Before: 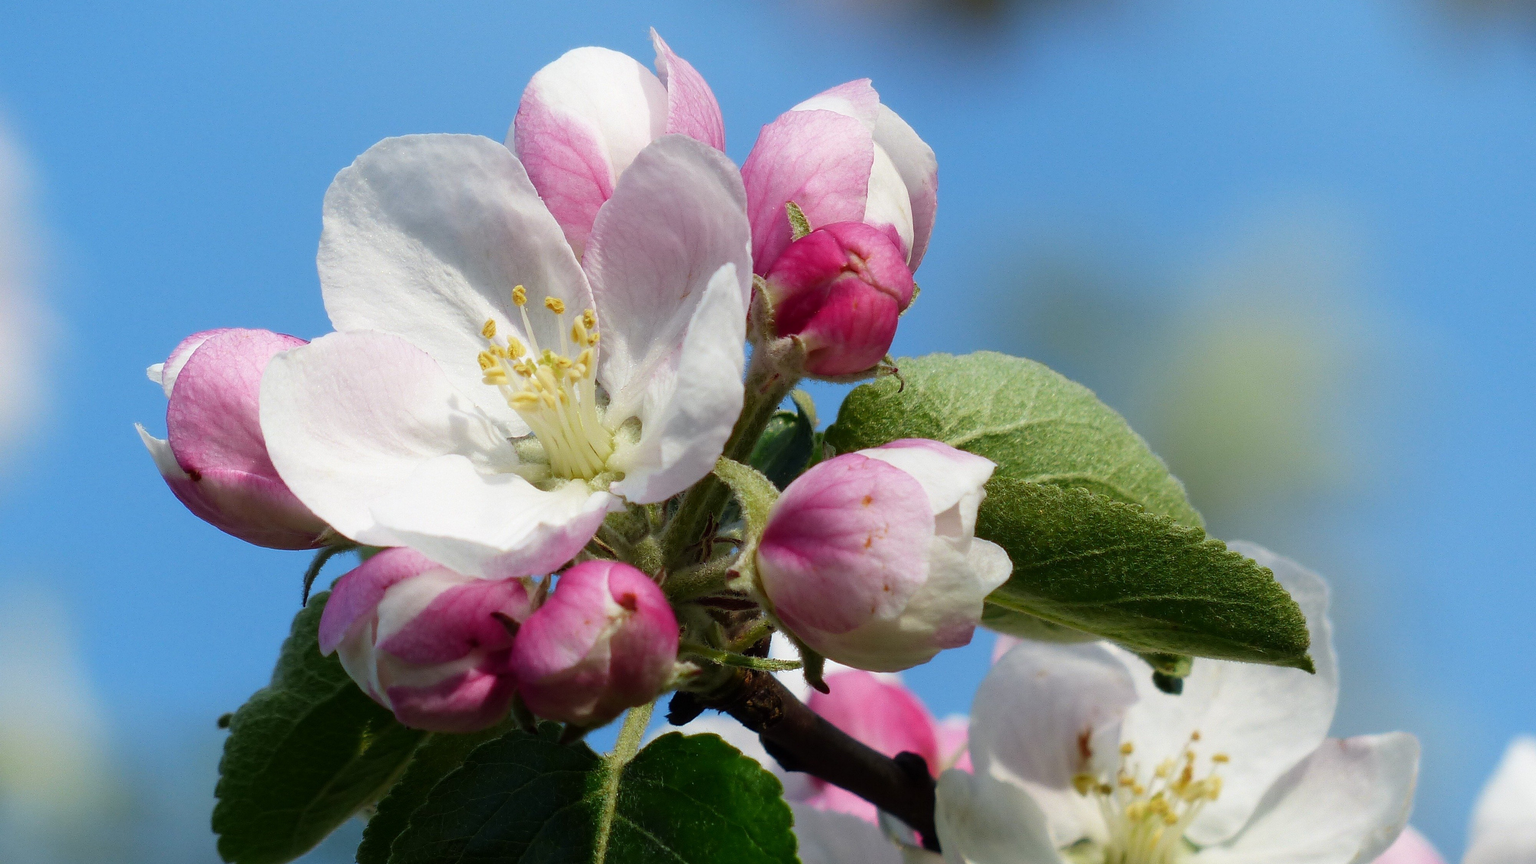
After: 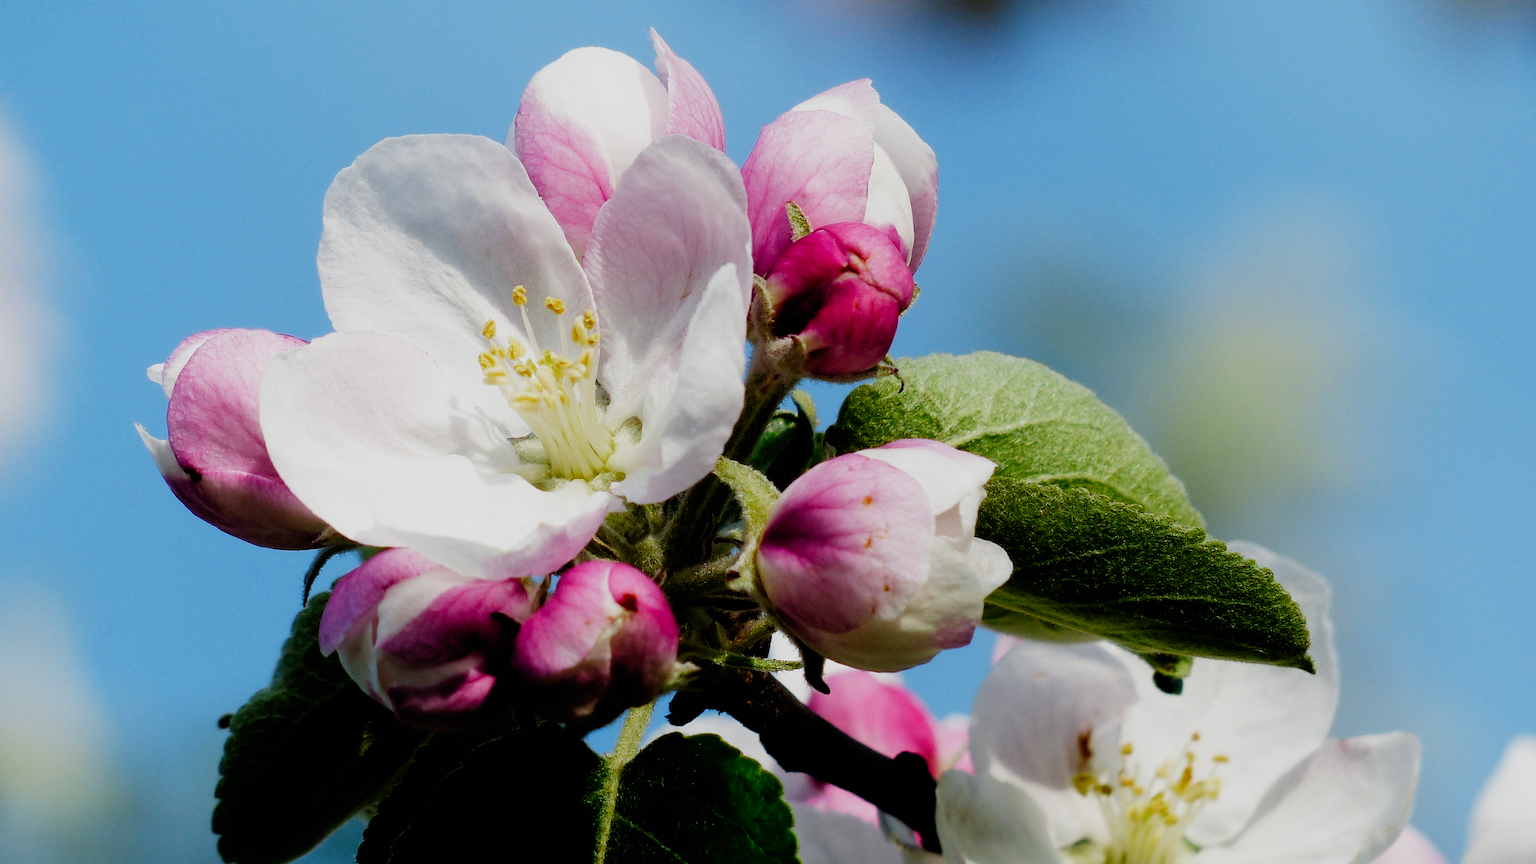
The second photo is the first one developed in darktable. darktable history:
filmic rgb: black relative exposure -5.02 EV, white relative exposure 3.96 EV, hardness 2.89, contrast 1.297, add noise in highlights 0.002, preserve chrominance no, color science v3 (2019), use custom middle-gray values true, contrast in highlights soft
